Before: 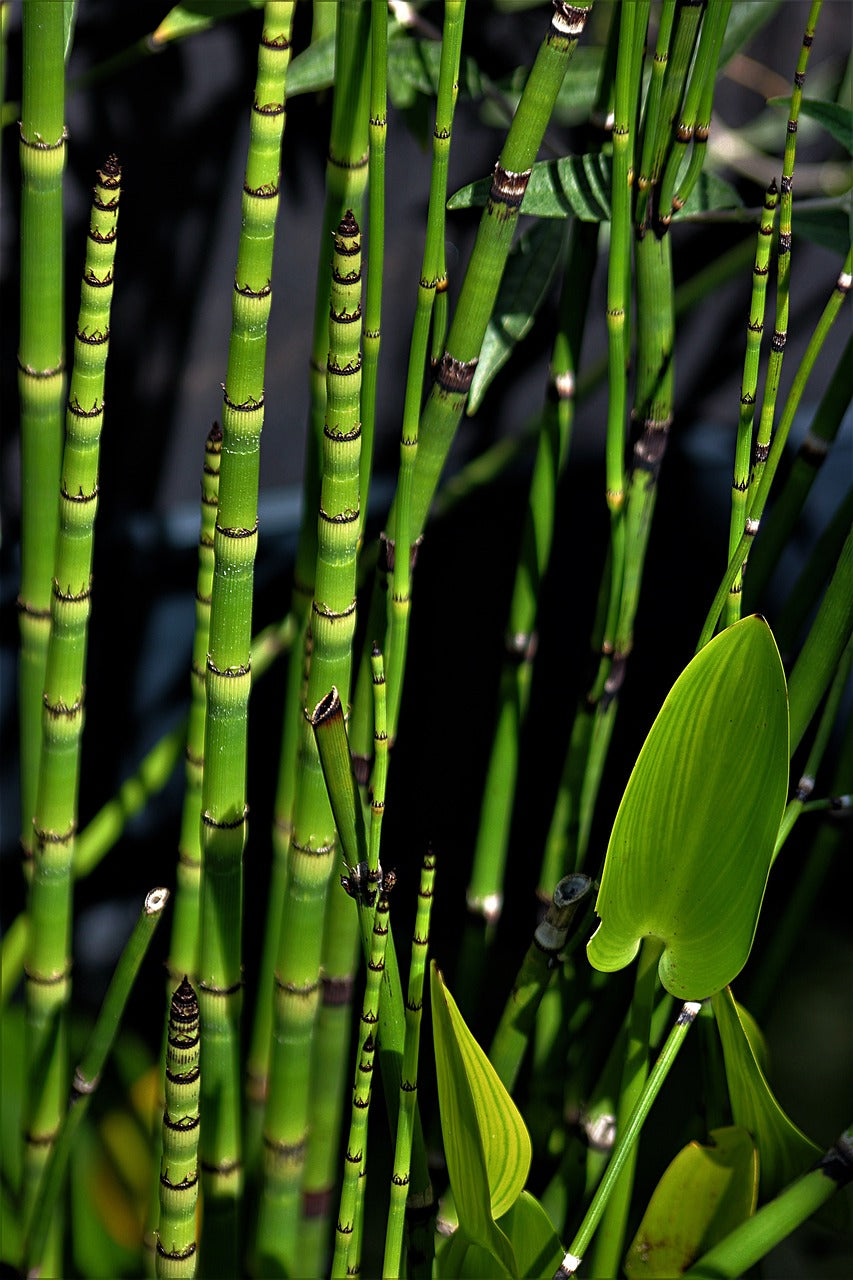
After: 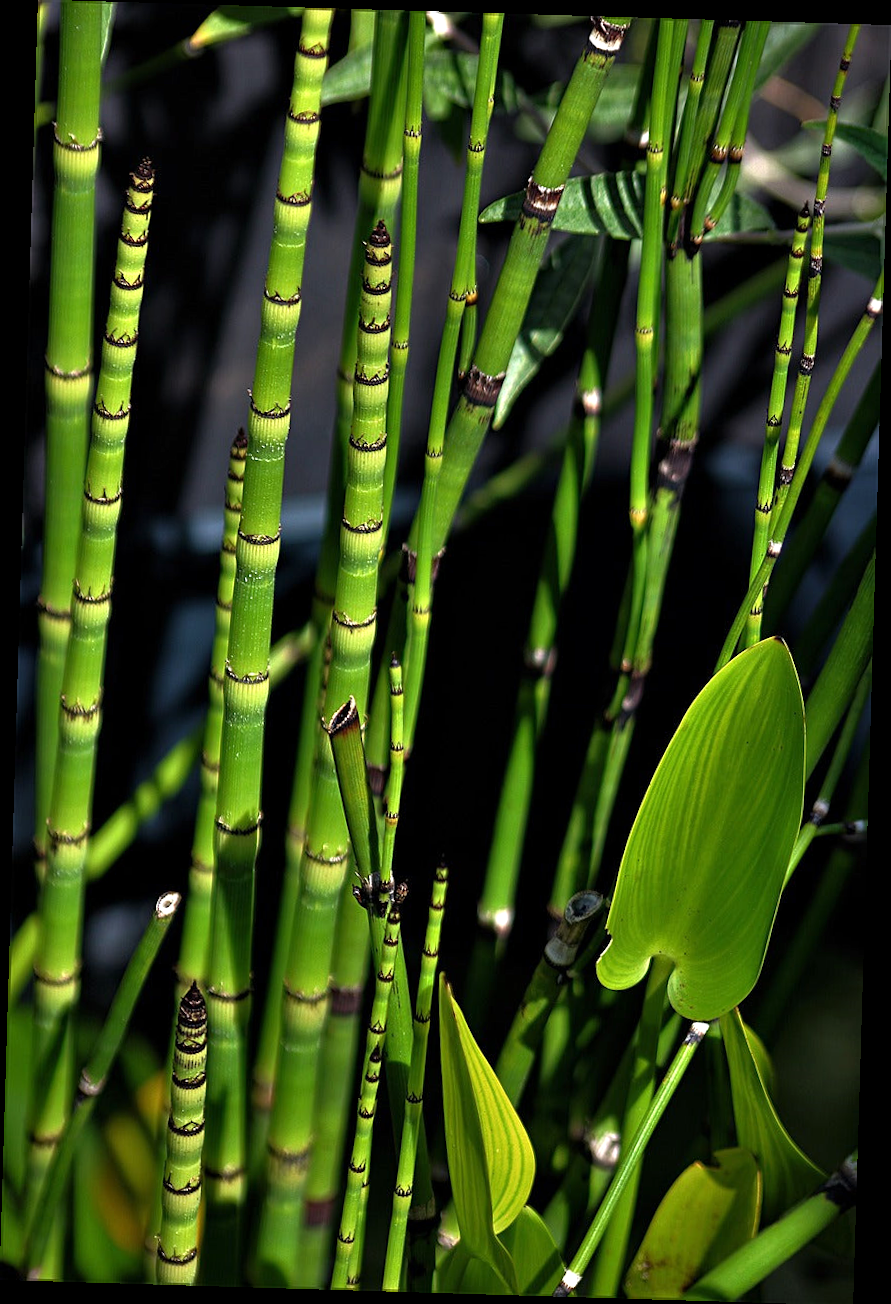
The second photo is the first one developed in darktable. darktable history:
exposure: exposure 0.3 EV, compensate highlight preservation false
rotate and perspective: rotation 1.72°, automatic cropping off
